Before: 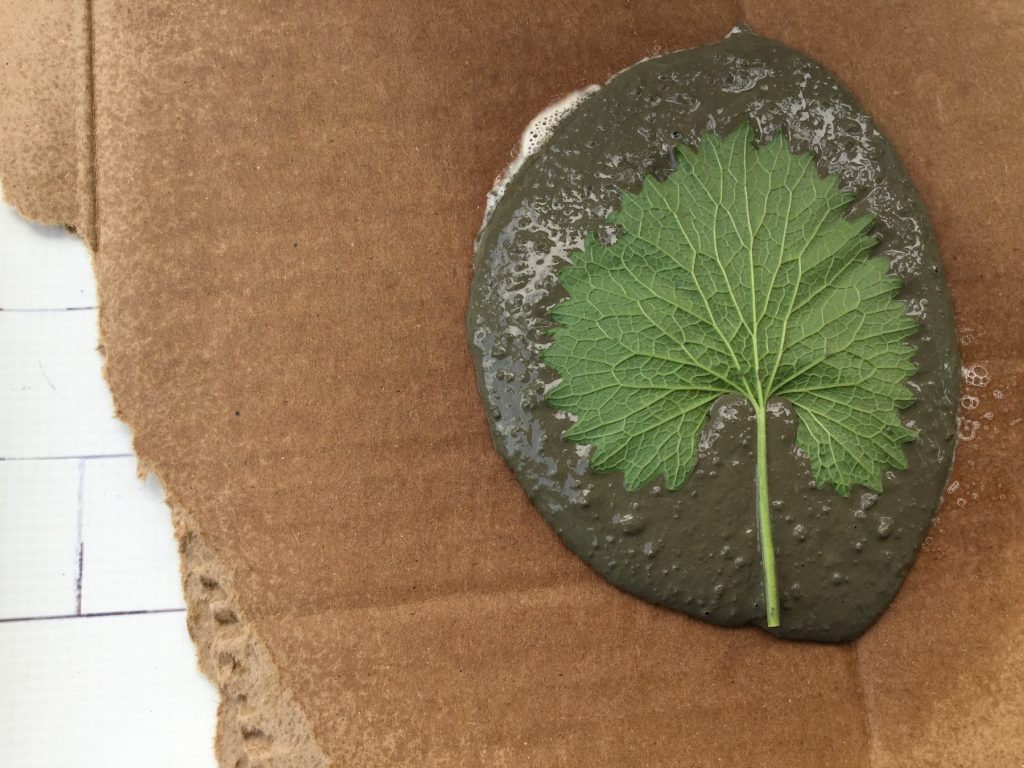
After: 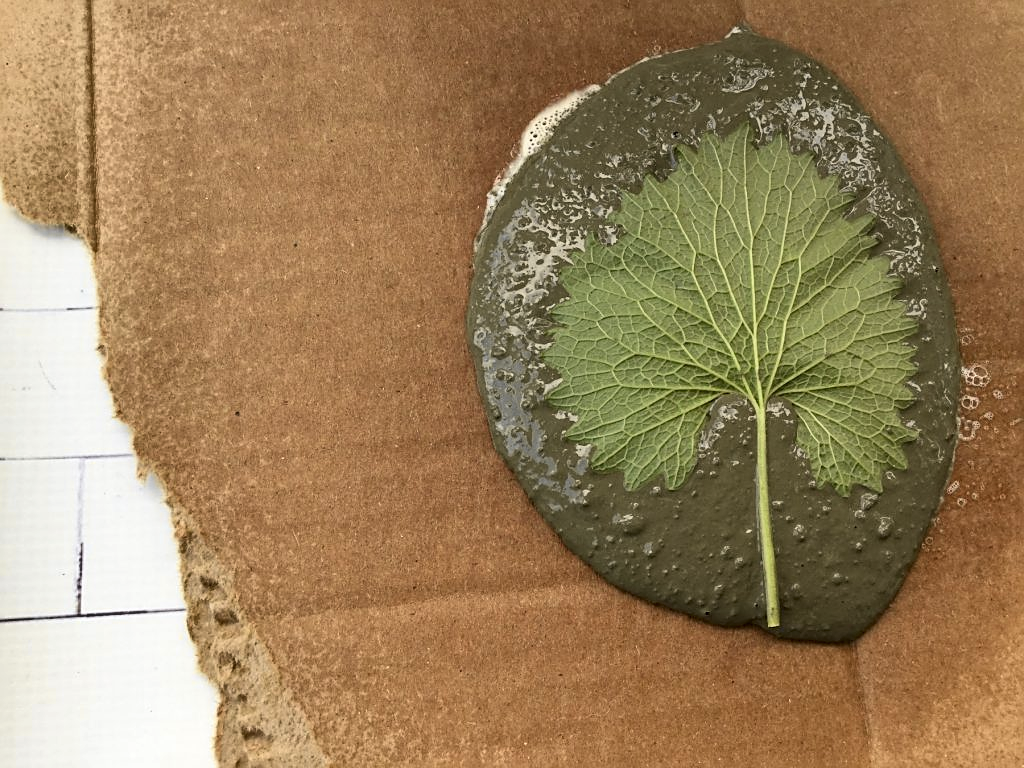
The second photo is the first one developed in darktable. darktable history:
sharpen: on, module defaults
shadows and highlights: soften with gaussian
contrast brightness saturation: contrast 0.08, saturation 0.2
tone curve: curves: ch0 [(0, 0) (0.765, 0.816) (1, 1)]; ch1 [(0, 0) (0.425, 0.464) (0.5, 0.5) (0.531, 0.522) (0.588, 0.575) (0.994, 0.939)]; ch2 [(0, 0) (0.398, 0.435) (0.455, 0.481) (0.501, 0.504) (0.529, 0.544) (0.584, 0.585) (1, 0.911)], color space Lab, independent channels
